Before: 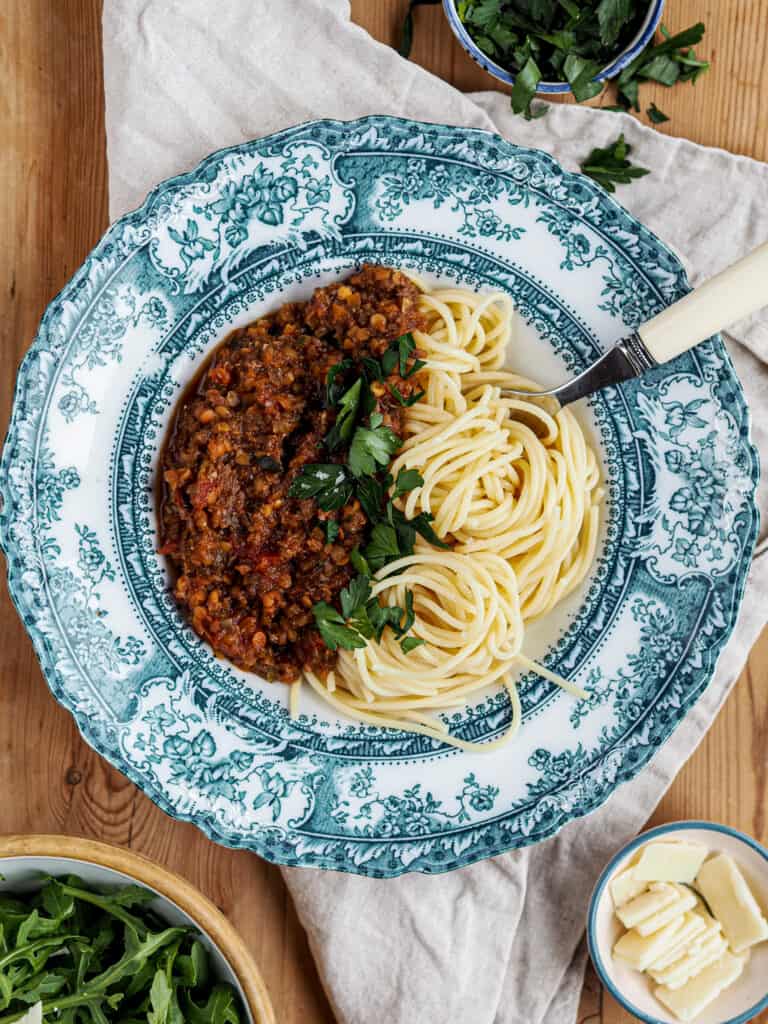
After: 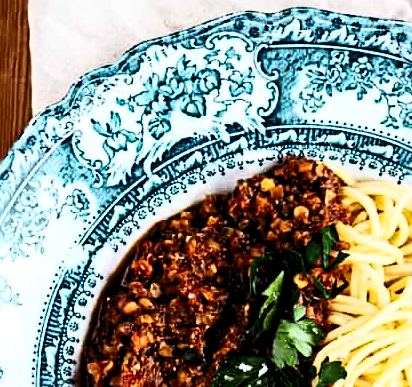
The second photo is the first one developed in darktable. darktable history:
crop: left 10.121%, top 10.631%, right 36.218%, bottom 51.526%
sharpen: radius 4
rgb levels: levels [[0.01, 0.419, 0.839], [0, 0.5, 1], [0, 0.5, 1]]
contrast brightness saturation: contrast 0.4, brightness 0.05, saturation 0.25
